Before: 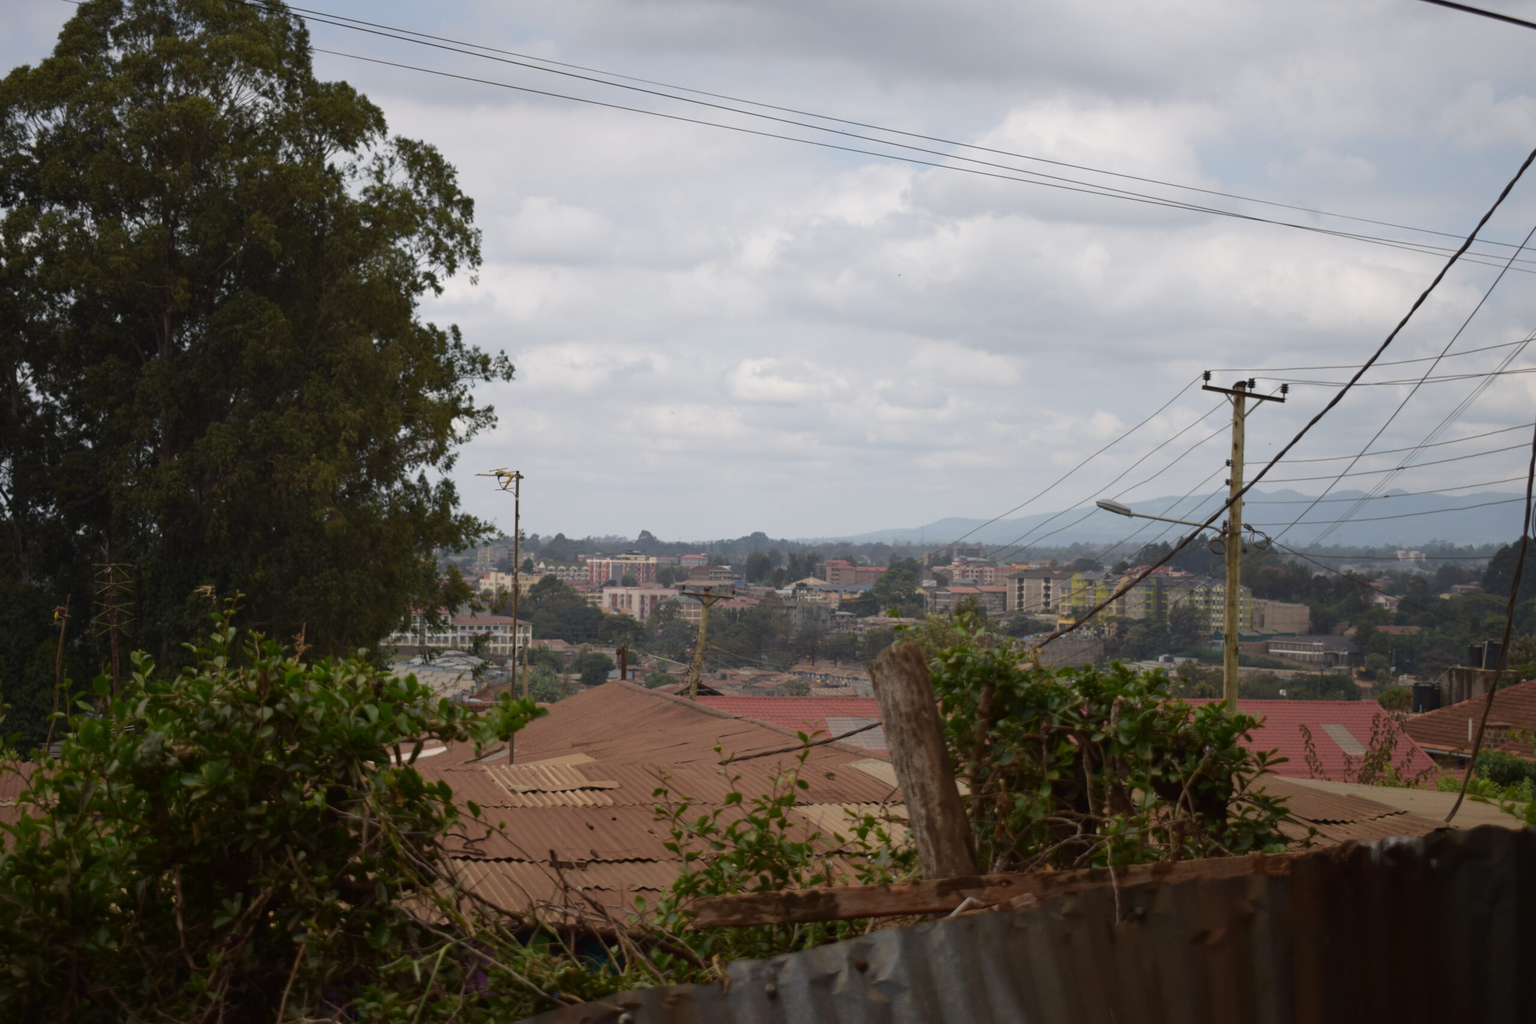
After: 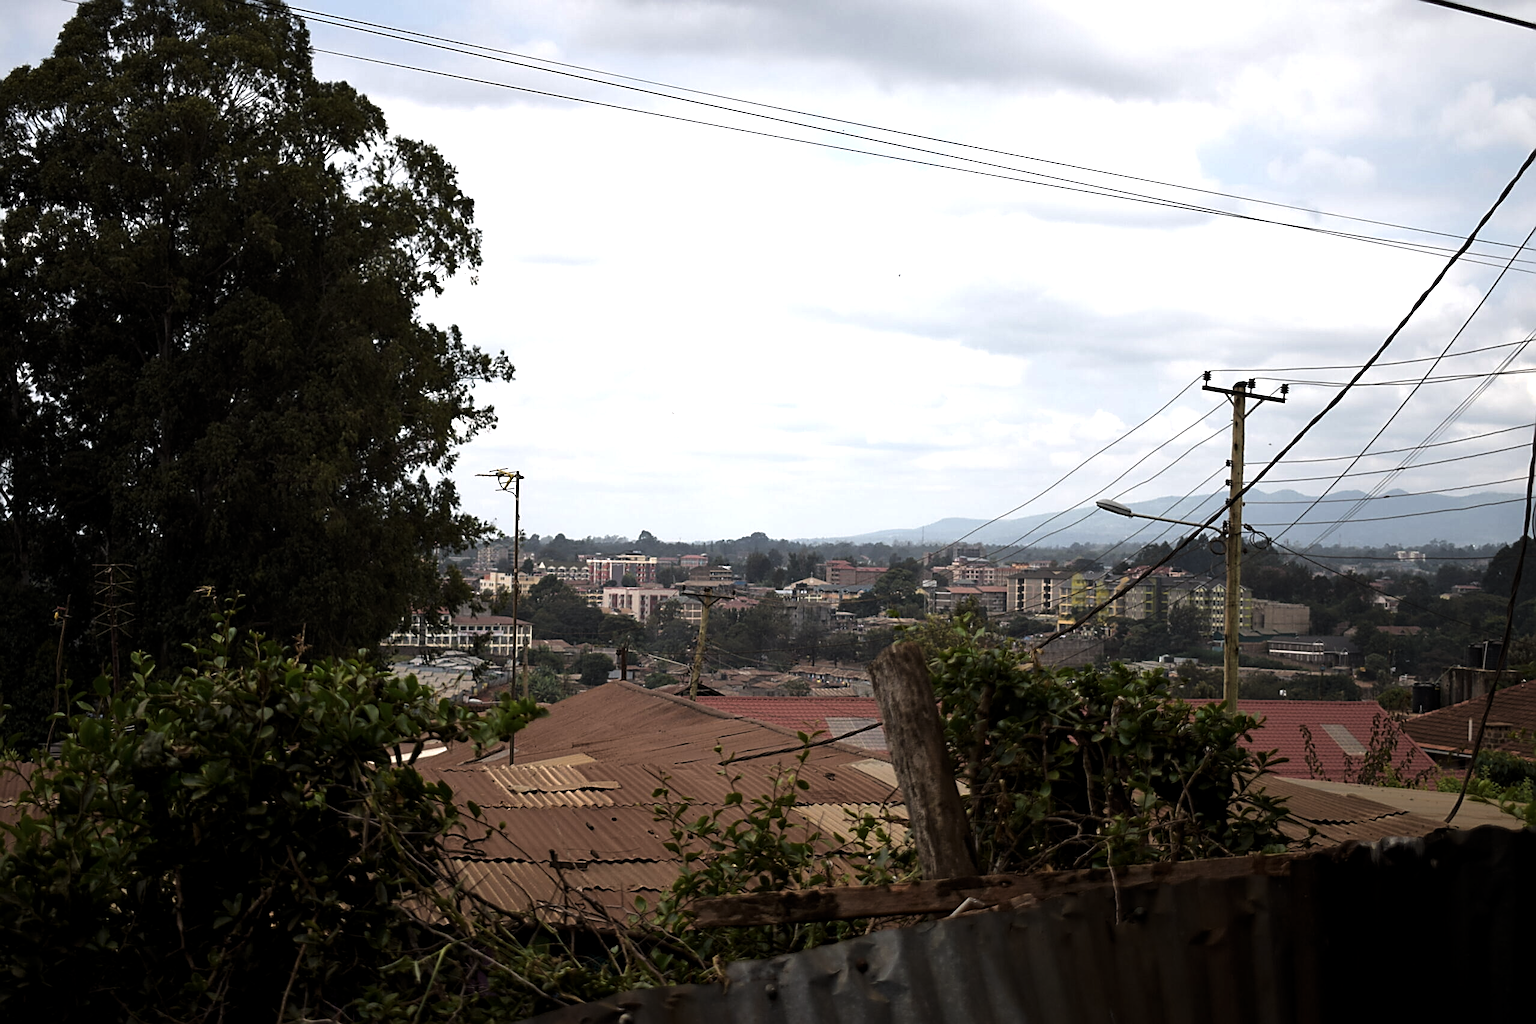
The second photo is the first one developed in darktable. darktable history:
sharpen: amount 1.016
levels: levels [0.044, 0.475, 0.791]
